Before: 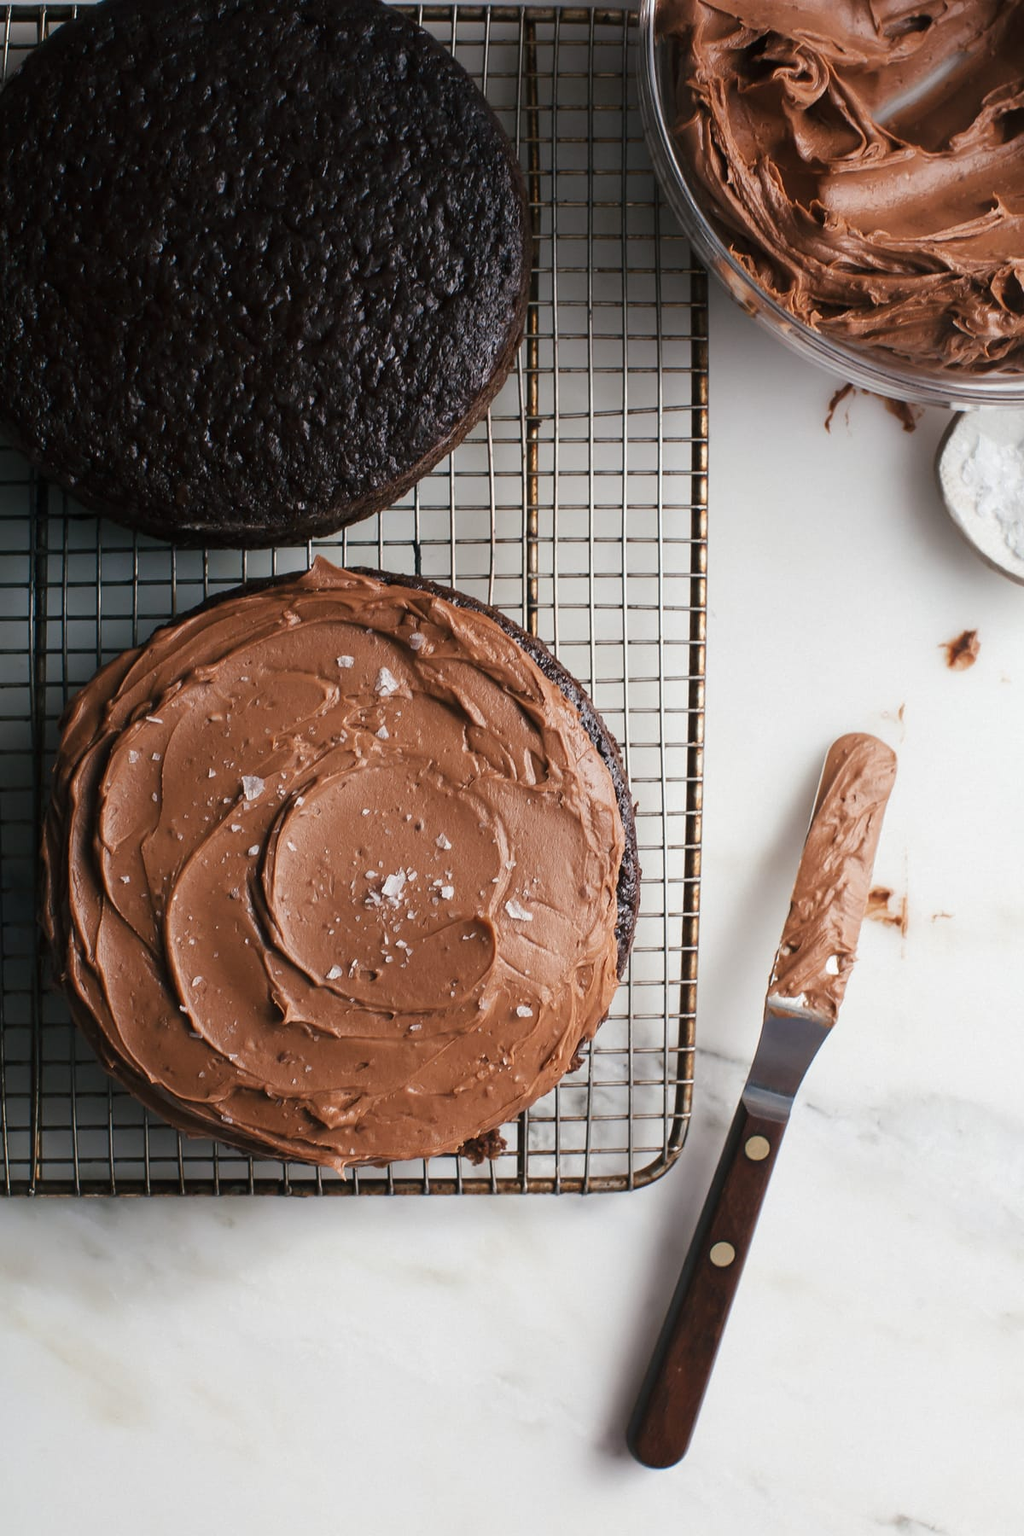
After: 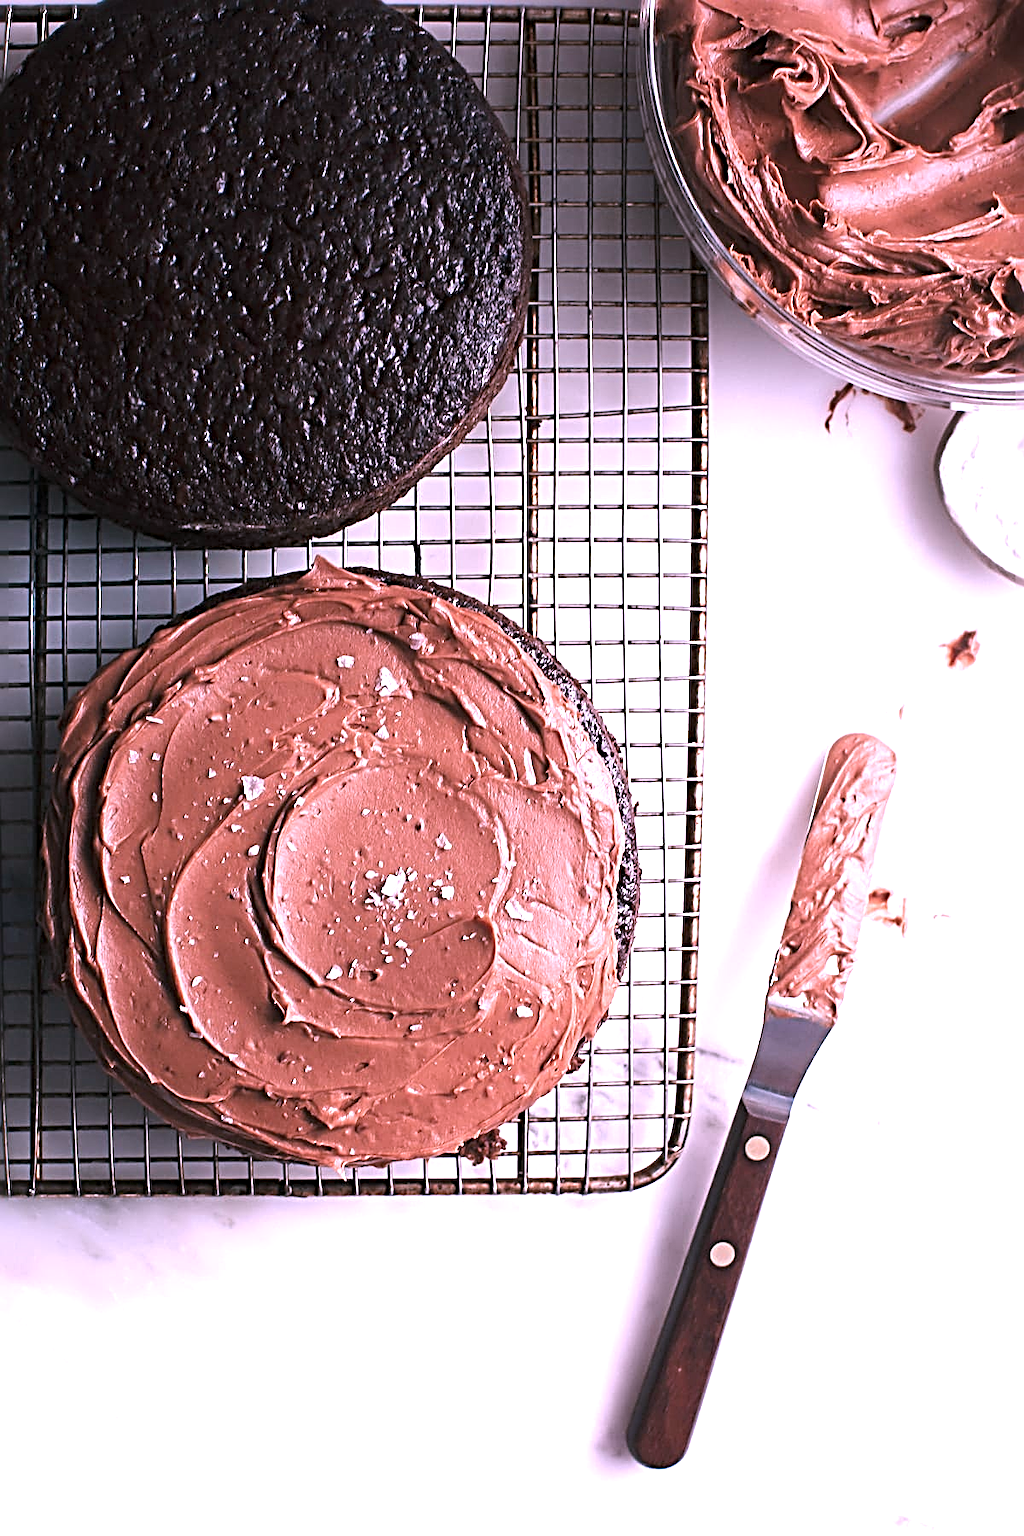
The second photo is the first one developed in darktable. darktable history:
color correction: highlights a* 16.15, highlights b* -20.17
exposure: exposure 0.995 EV, compensate exposure bias true, compensate highlight preservation false
sharpen: radius 3.668, amount 0.943
